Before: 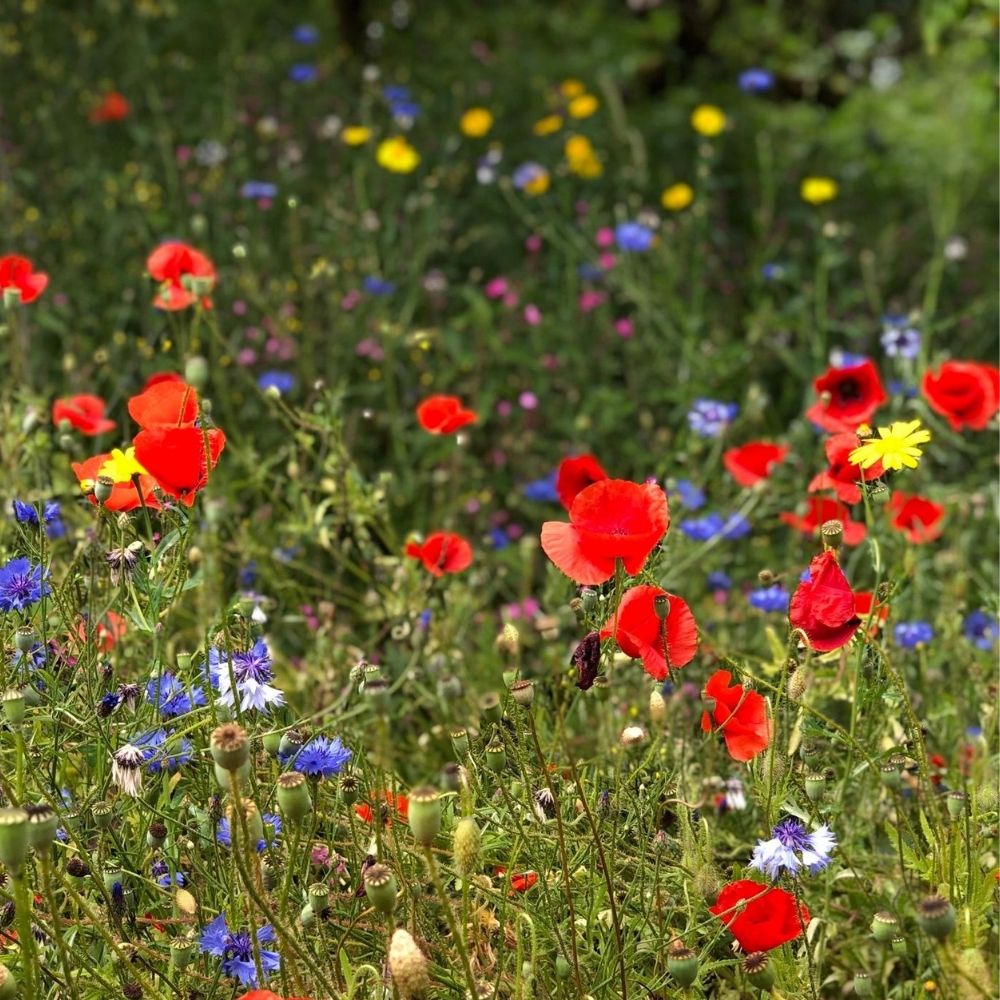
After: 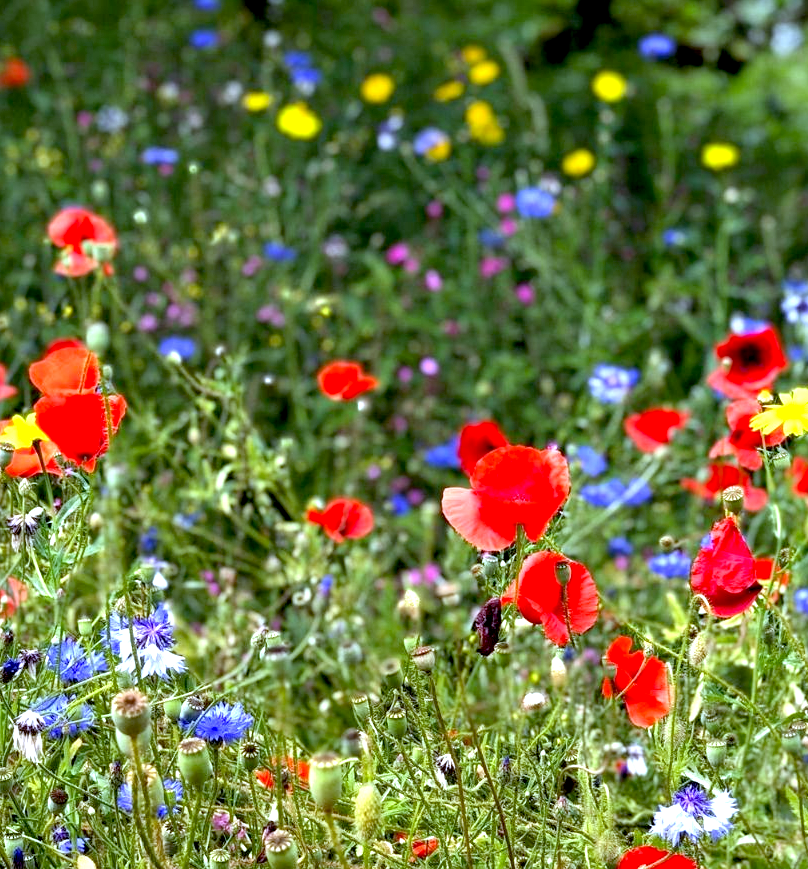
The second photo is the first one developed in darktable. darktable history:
crop: left 9.929%, top 3.475%, right 9.188%, bottom 9.529%
exposure: black level correction 0.01, exposure 1 EV, compensate highlight preservation false
white balance: red 0.871, blue 1.249
